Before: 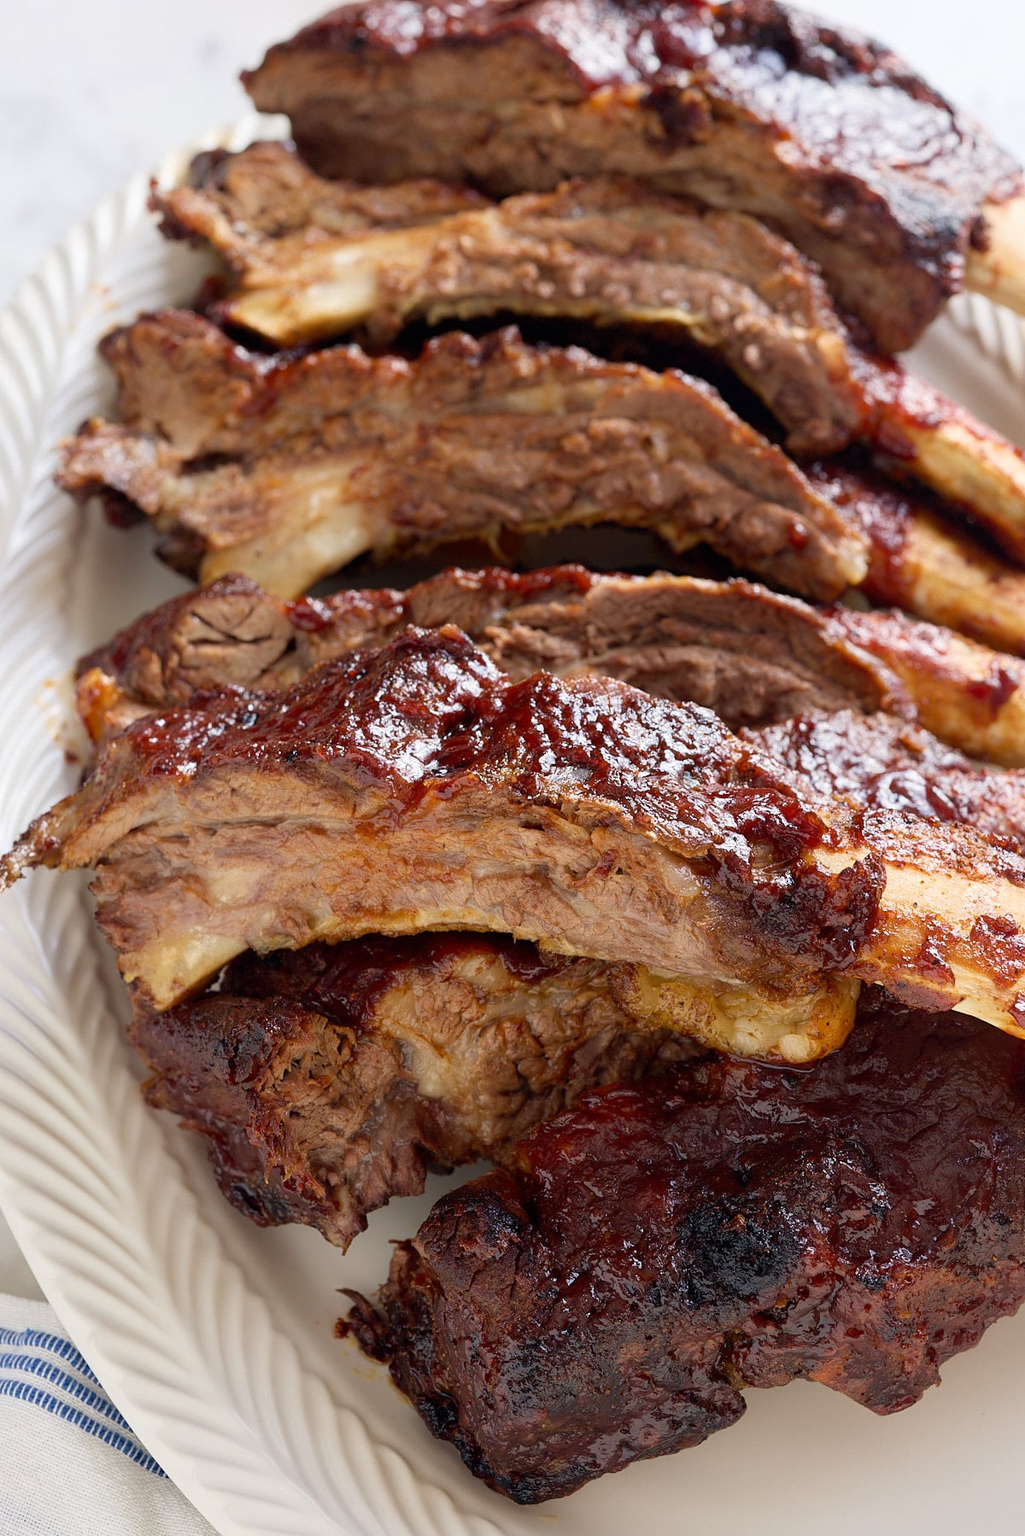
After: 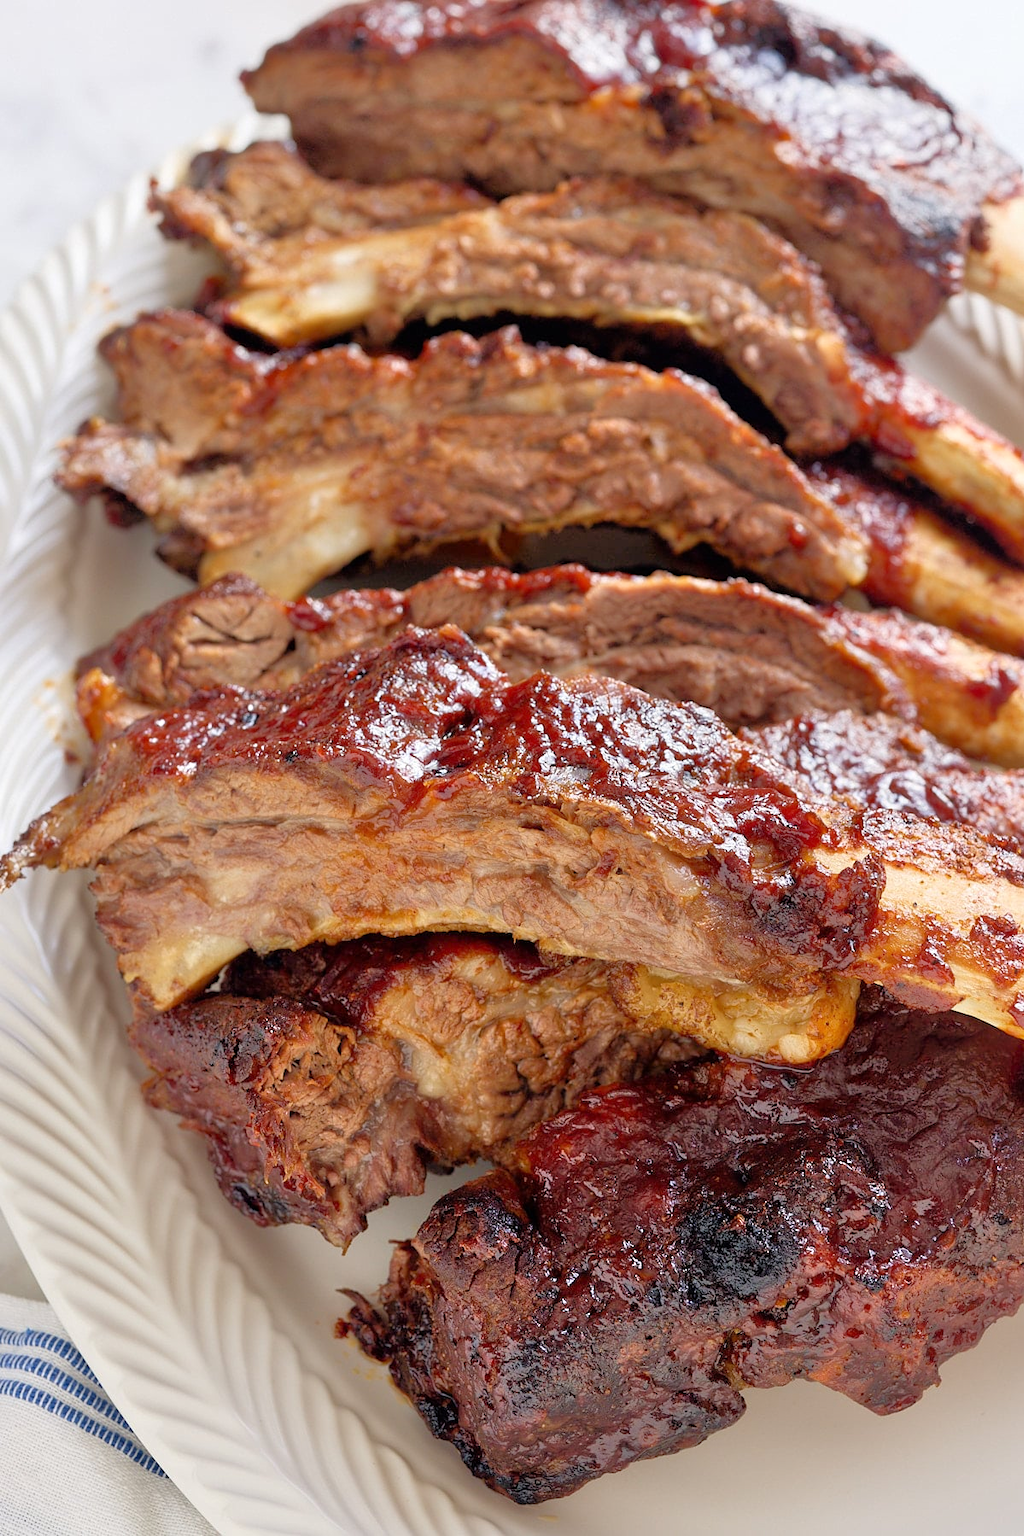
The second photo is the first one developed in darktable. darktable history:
tone equalizer: -7 EV 0.154 EV, -6 EV 0.594 EV, -5 EV 1.15 EV, -4 EV 1.32 EV, -3 EV 1.14 EV, -2 EV 0.6 EV, -1 EV 0.15 EV
